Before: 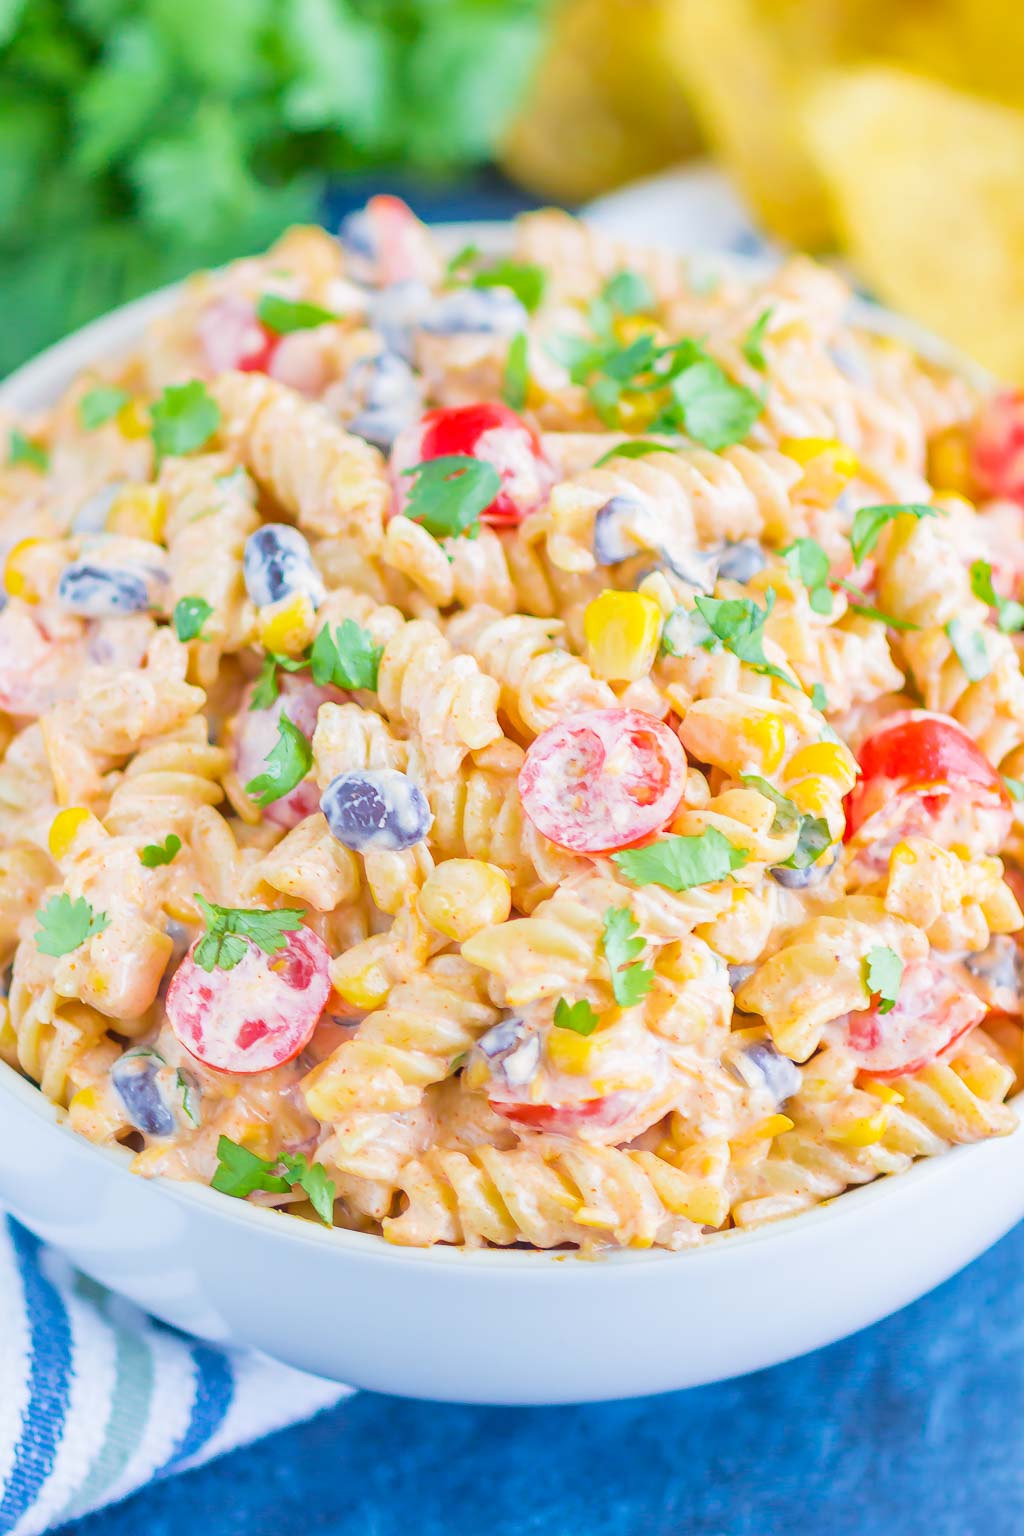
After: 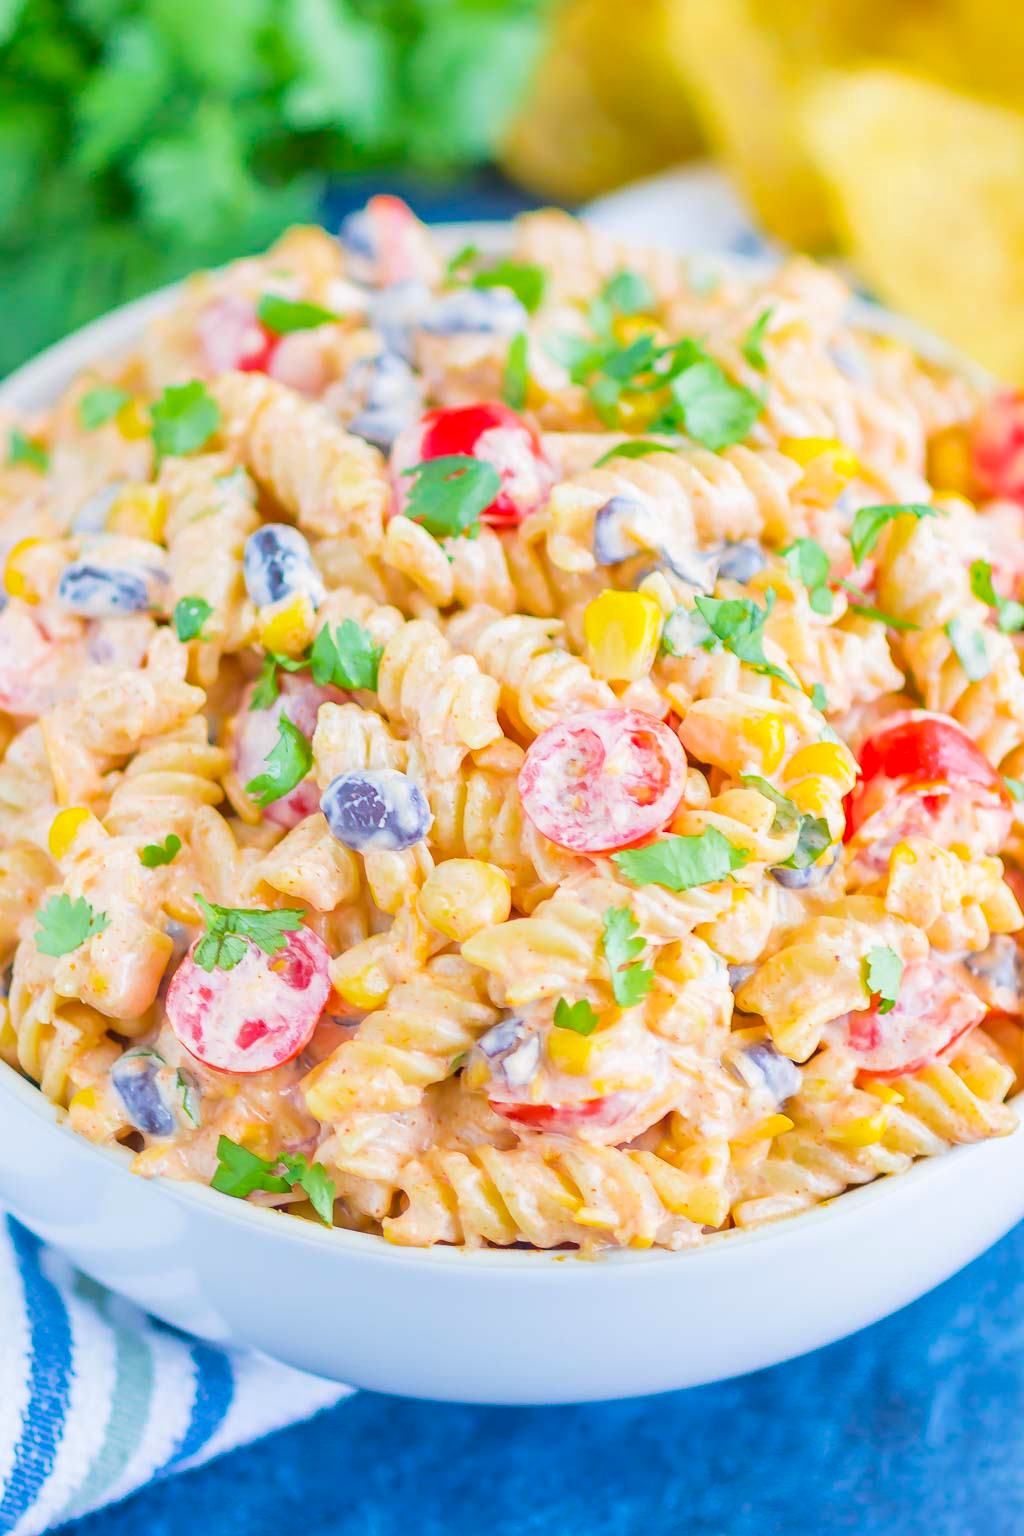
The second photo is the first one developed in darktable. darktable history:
contrast brightness saturation: saturation 0.101
